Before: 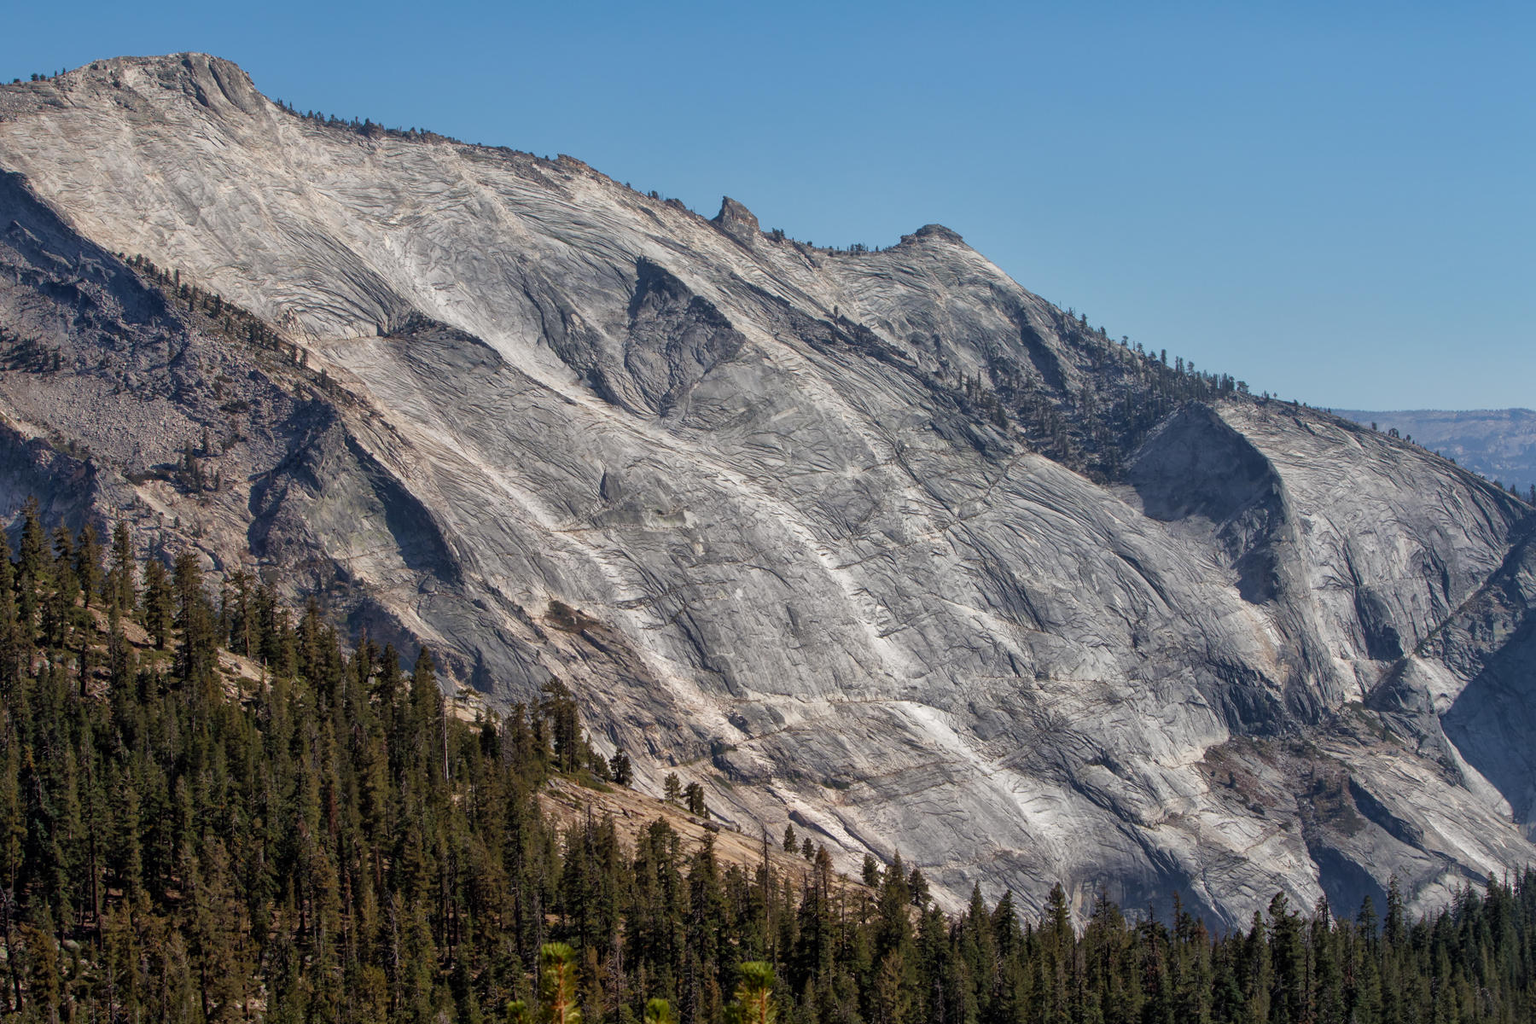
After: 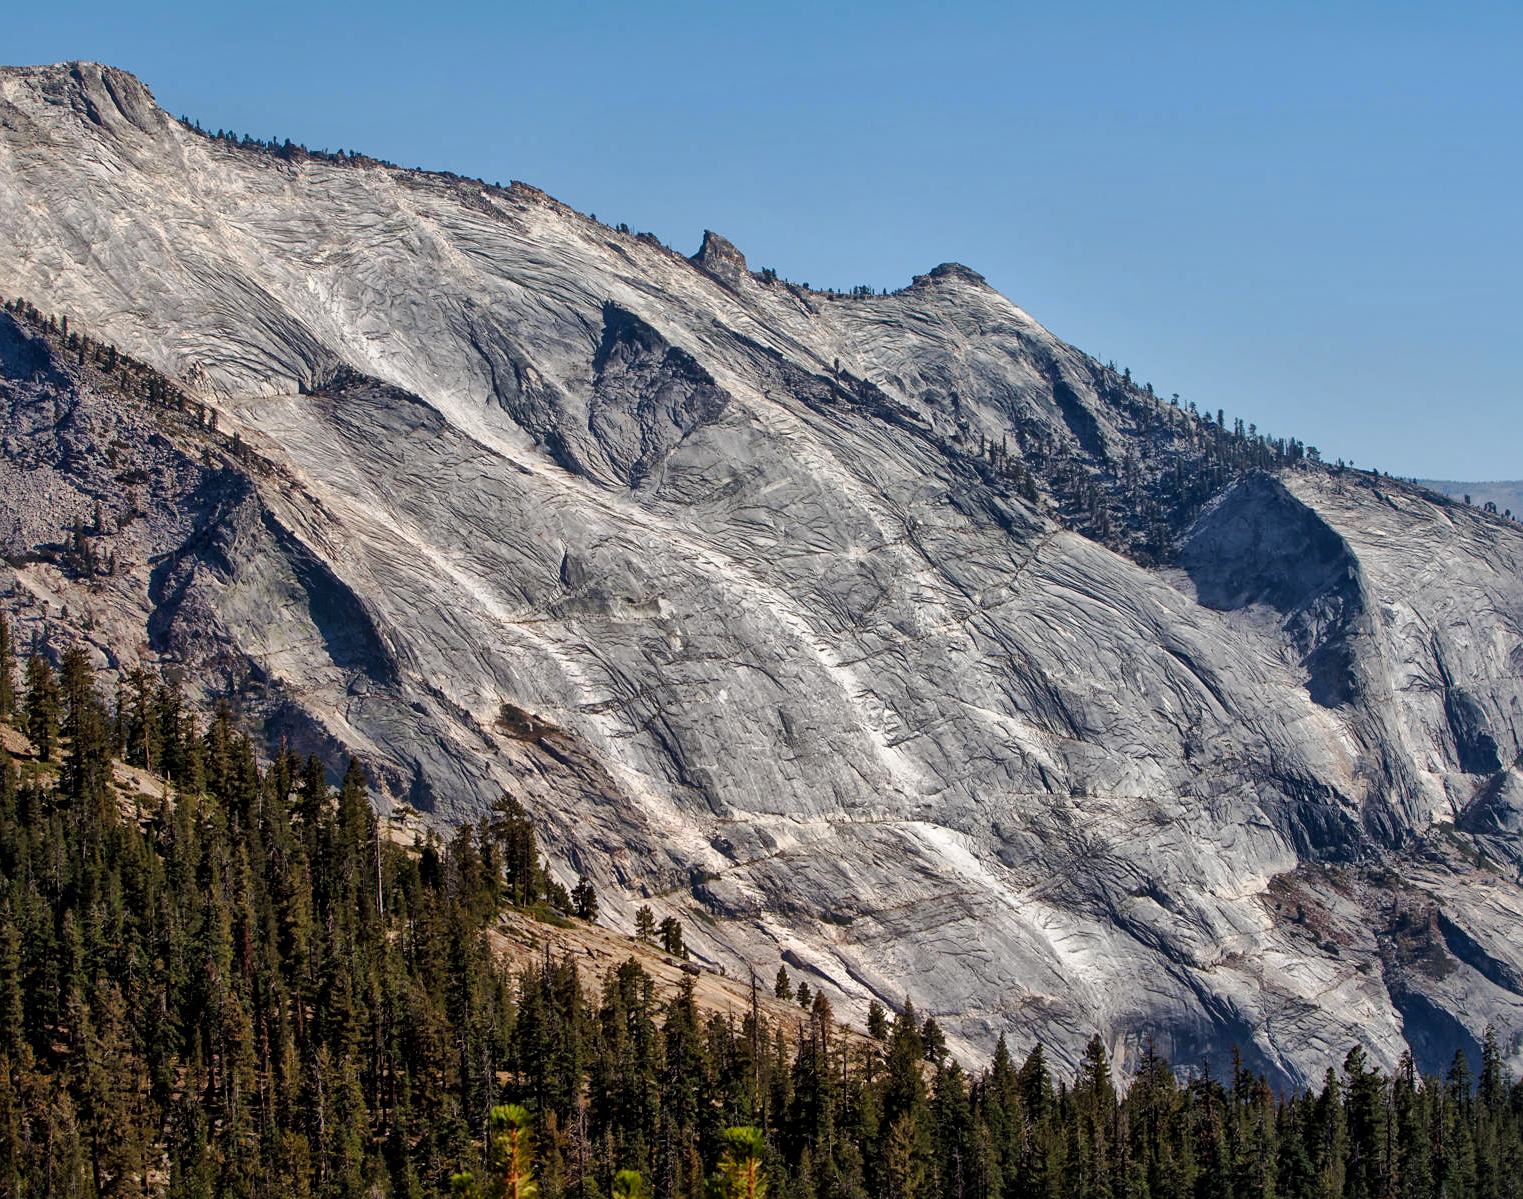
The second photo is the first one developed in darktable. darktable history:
crop: left 7.957%, right 7.395%
contrast brightness saturation: contrast -0.124
local contrast: mode bilateral grid, contrast 21, coarseness 51, detail 149%, midtone range 0.2
sharpen: amount 0.217
tone curve: curves: ch0 [(0.003, 0) (0.066, 0.023) (0.154, 0.082) (0.281, 0.221) (0.405, 0.389) (0.517, 0.553) (0.716, 0.743) (0.822, 0.882) (1, 1)]; ch1 [(0, 0) (0.164, 0.115) (0.337, 0.332) (0.39, 0.398) (0.464, 0.461) (0.501, 0.5) (0.521, 0.526) (0.571, 0.606) (0.656, 0.677) (0.723, 0.731) (0.811, 0.796) (1, 1)]; ch2 [(0, 0) (0.337, 0.382) (0.464, 0.476) (0.501, 0.502) (0.527, 0.54) (0.556, 0.567) (0.575, 0.606) (0.659, 0.736) (1, 1)], preserve colors none
